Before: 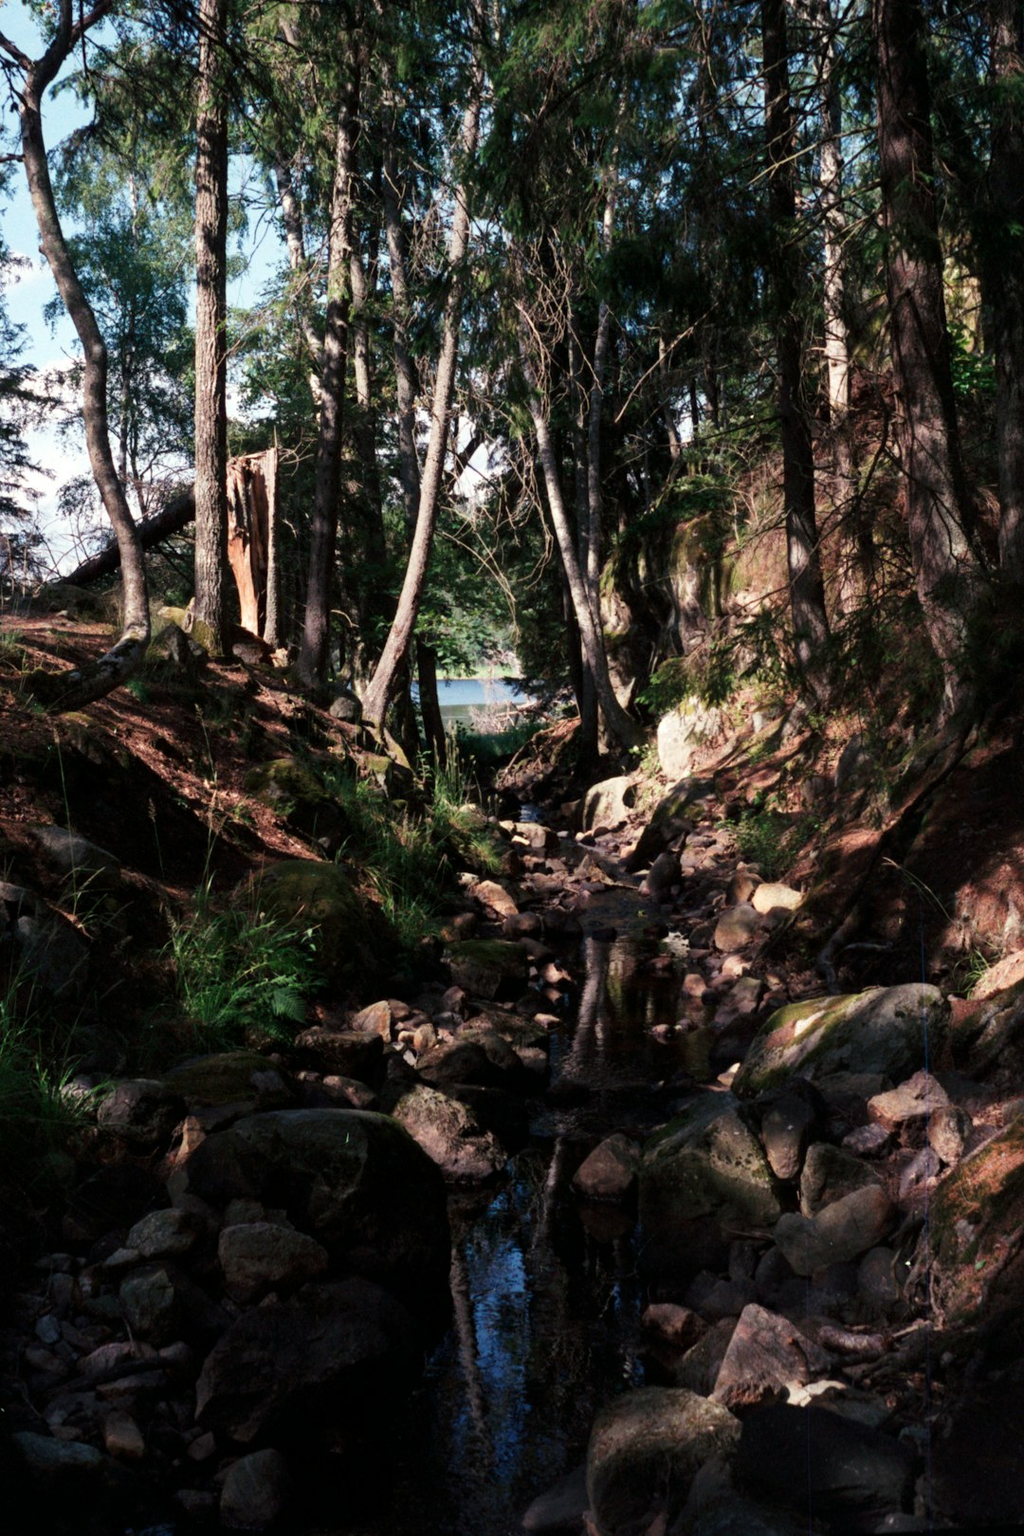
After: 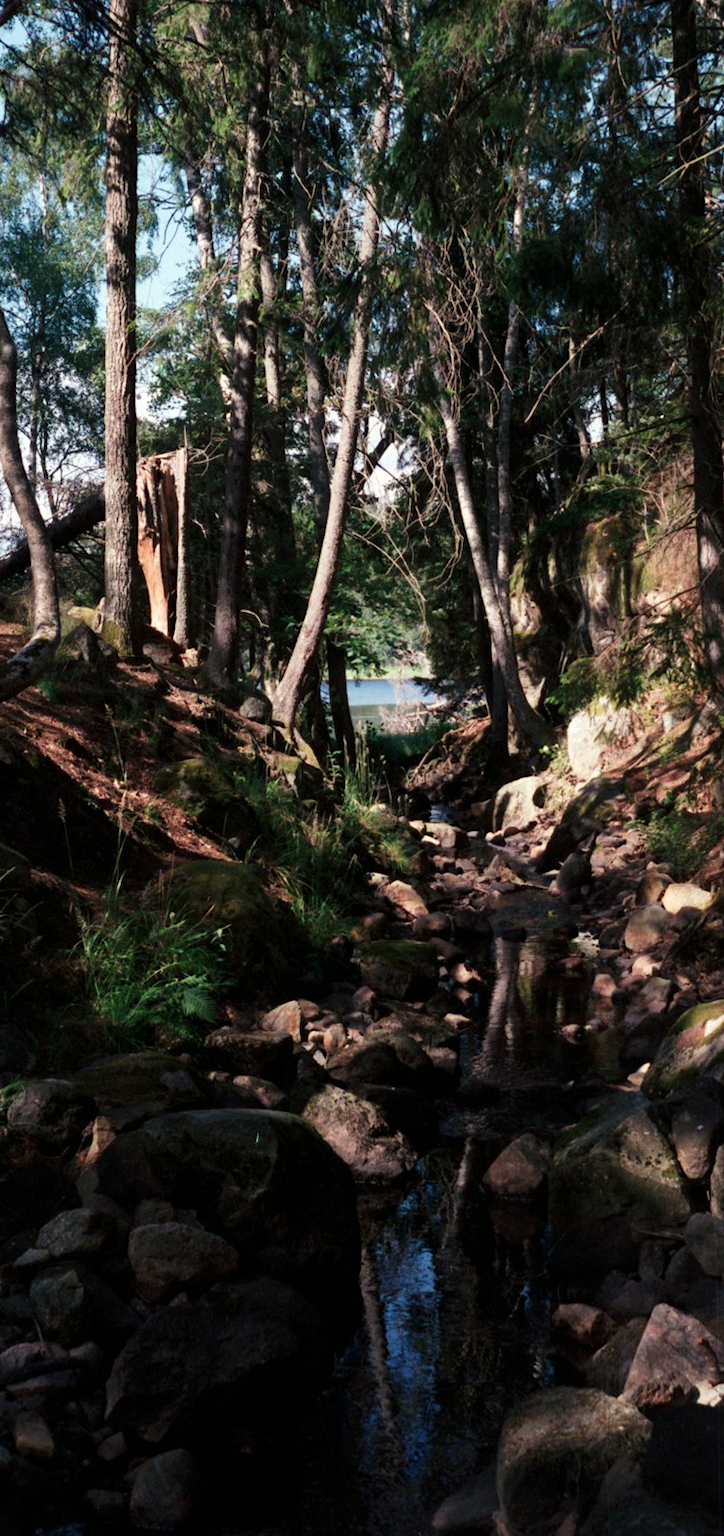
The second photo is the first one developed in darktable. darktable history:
crop and rotate: left 8.955%, right 20.219%
